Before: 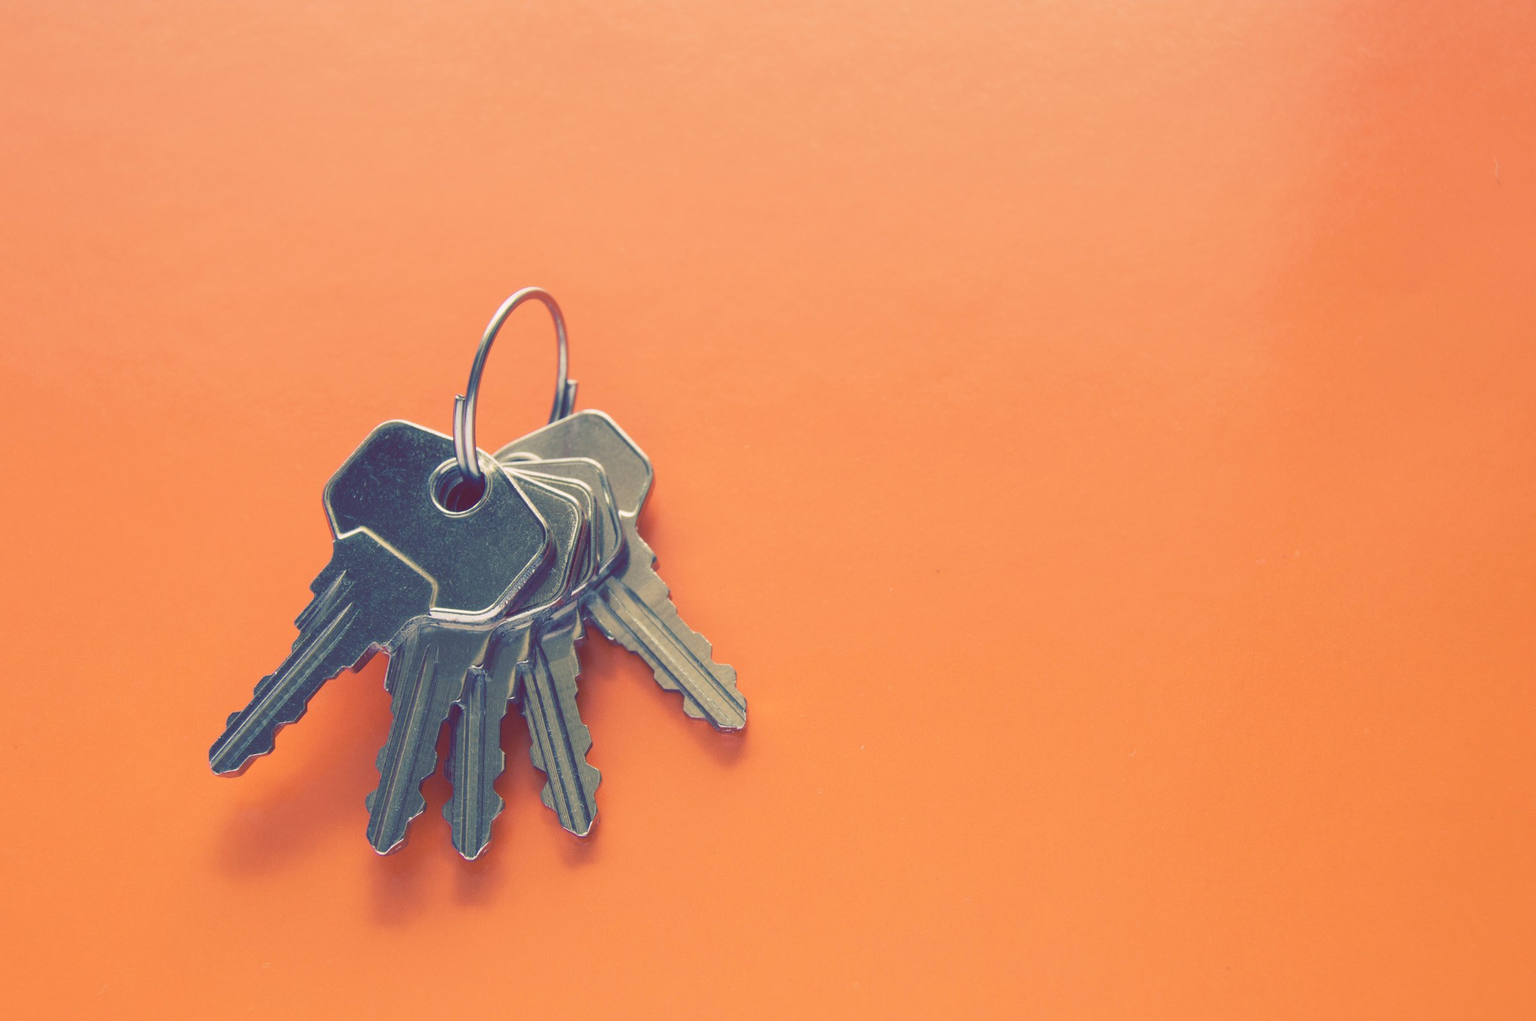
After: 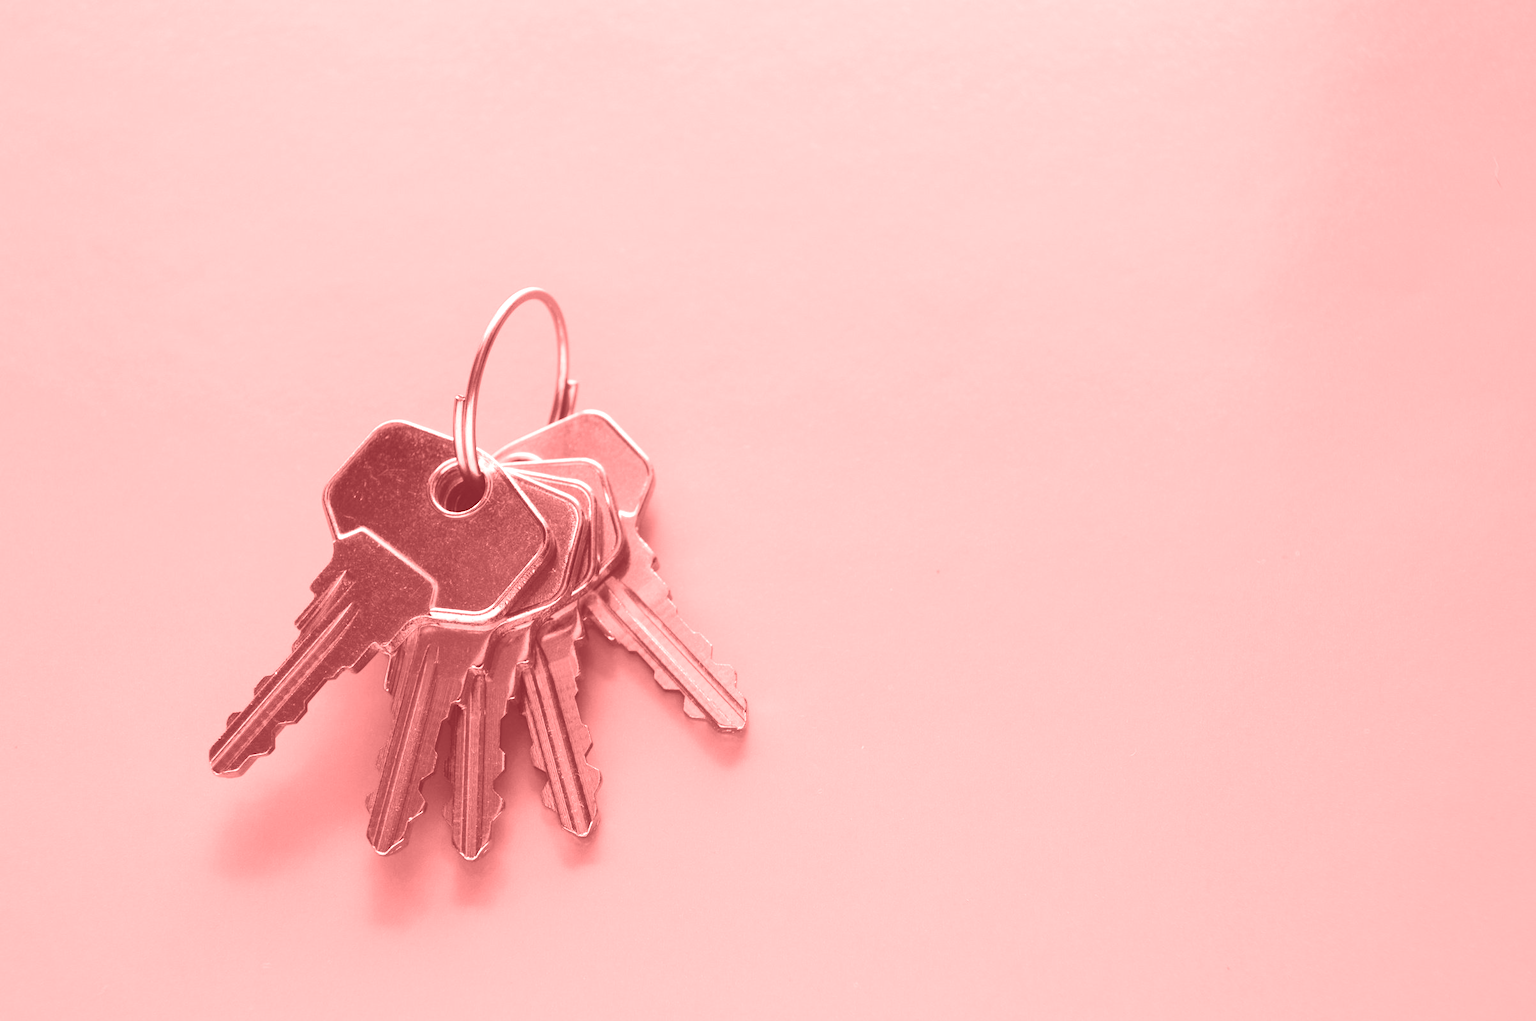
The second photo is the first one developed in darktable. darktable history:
colorize: saturation 60%, source mix 100%
tone equalizer: -8 EV -0.417 EV, -7 EV -0.389 EV, -6 EV -0.333 EV, -5 EV -0.222 EV, -3 EV 0.222 EV, -2 EV 0.333 EV, -1 EV 0.389 EV, +0 EV 0.417 EV, edges refinement/feathering 500, mask exposure compensation -1.57 EV, preserve details no
